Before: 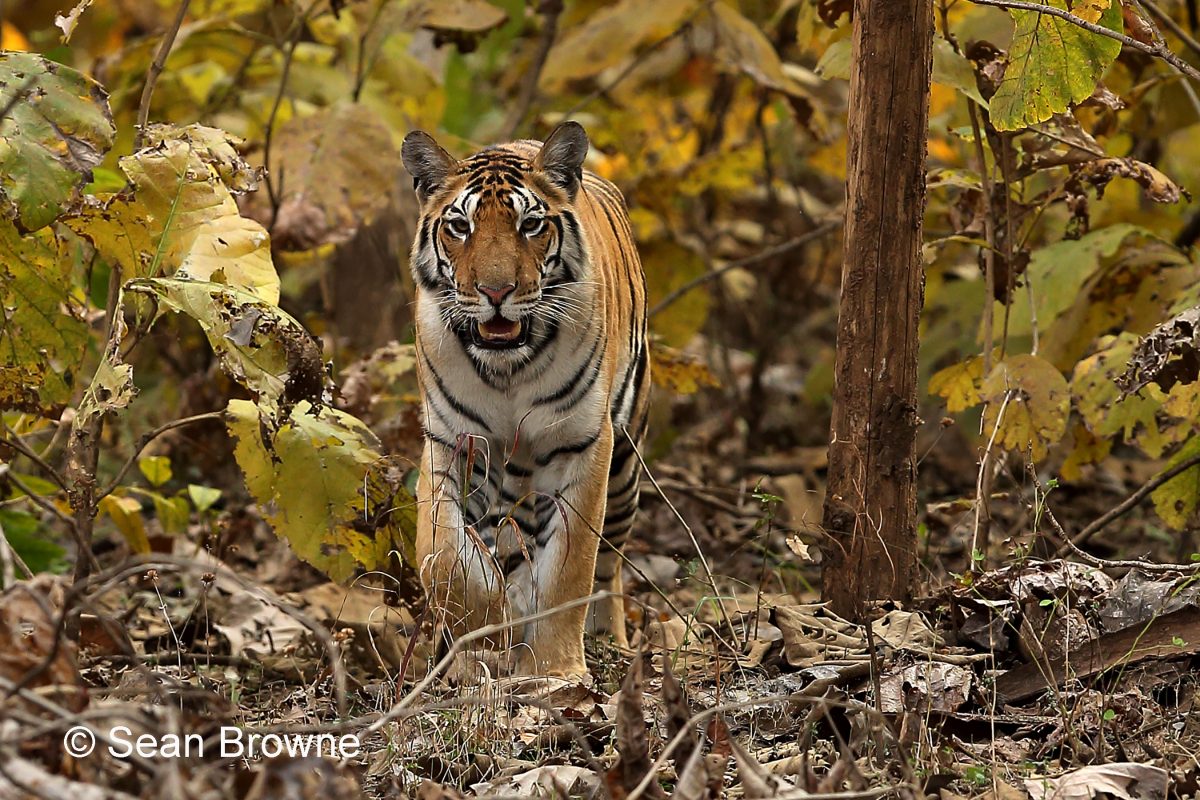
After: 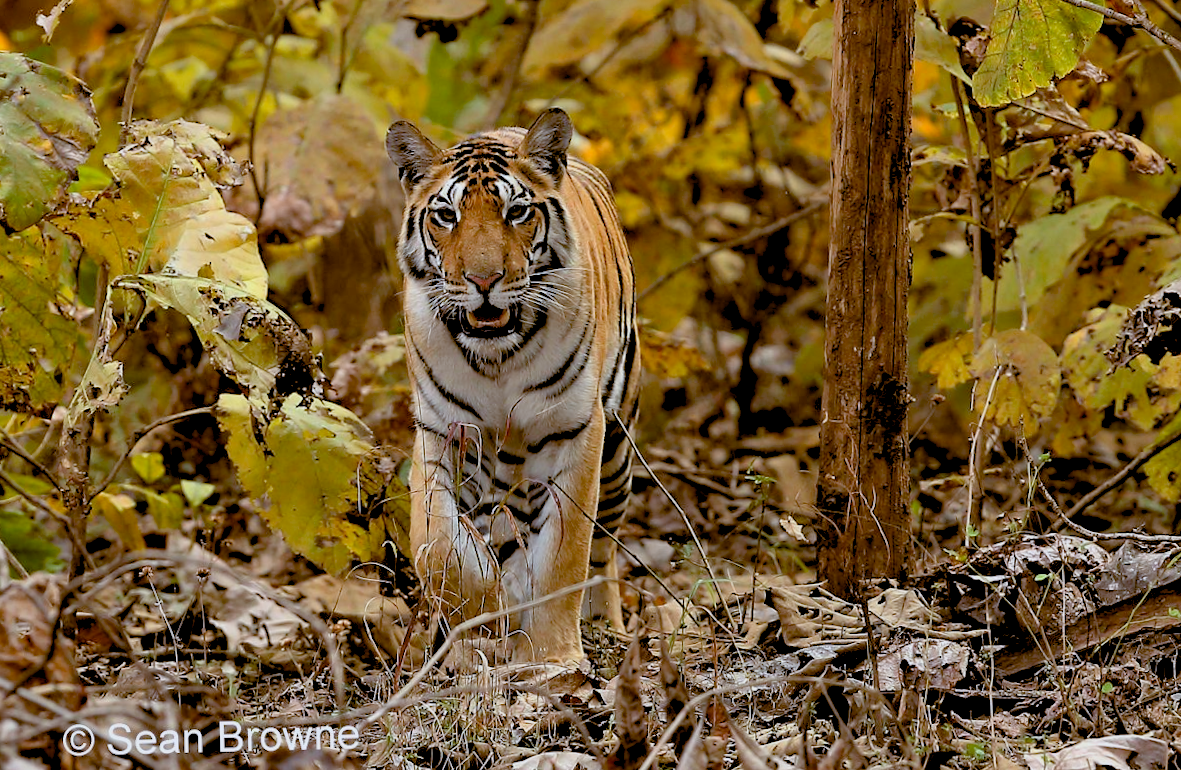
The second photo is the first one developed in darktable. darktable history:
color balance: lift [1, 1.015, 1.004, 0.985], gamma [1, 0.958, 0.971, 1.042], gain [1, 0.956, 0.977, 1.044]
rgb levels: preserve colors sum RGB, levels [[0.038, 0.433, 0.934], [0, 0.5, 1], [0, 0.5, 1]]
white balance: red 0.974, blue 1.044
rotate and perspective: rotation -1.42°, crop left 0.016, crop right 0.984, crop top 0.035, crop bottom 0.965
